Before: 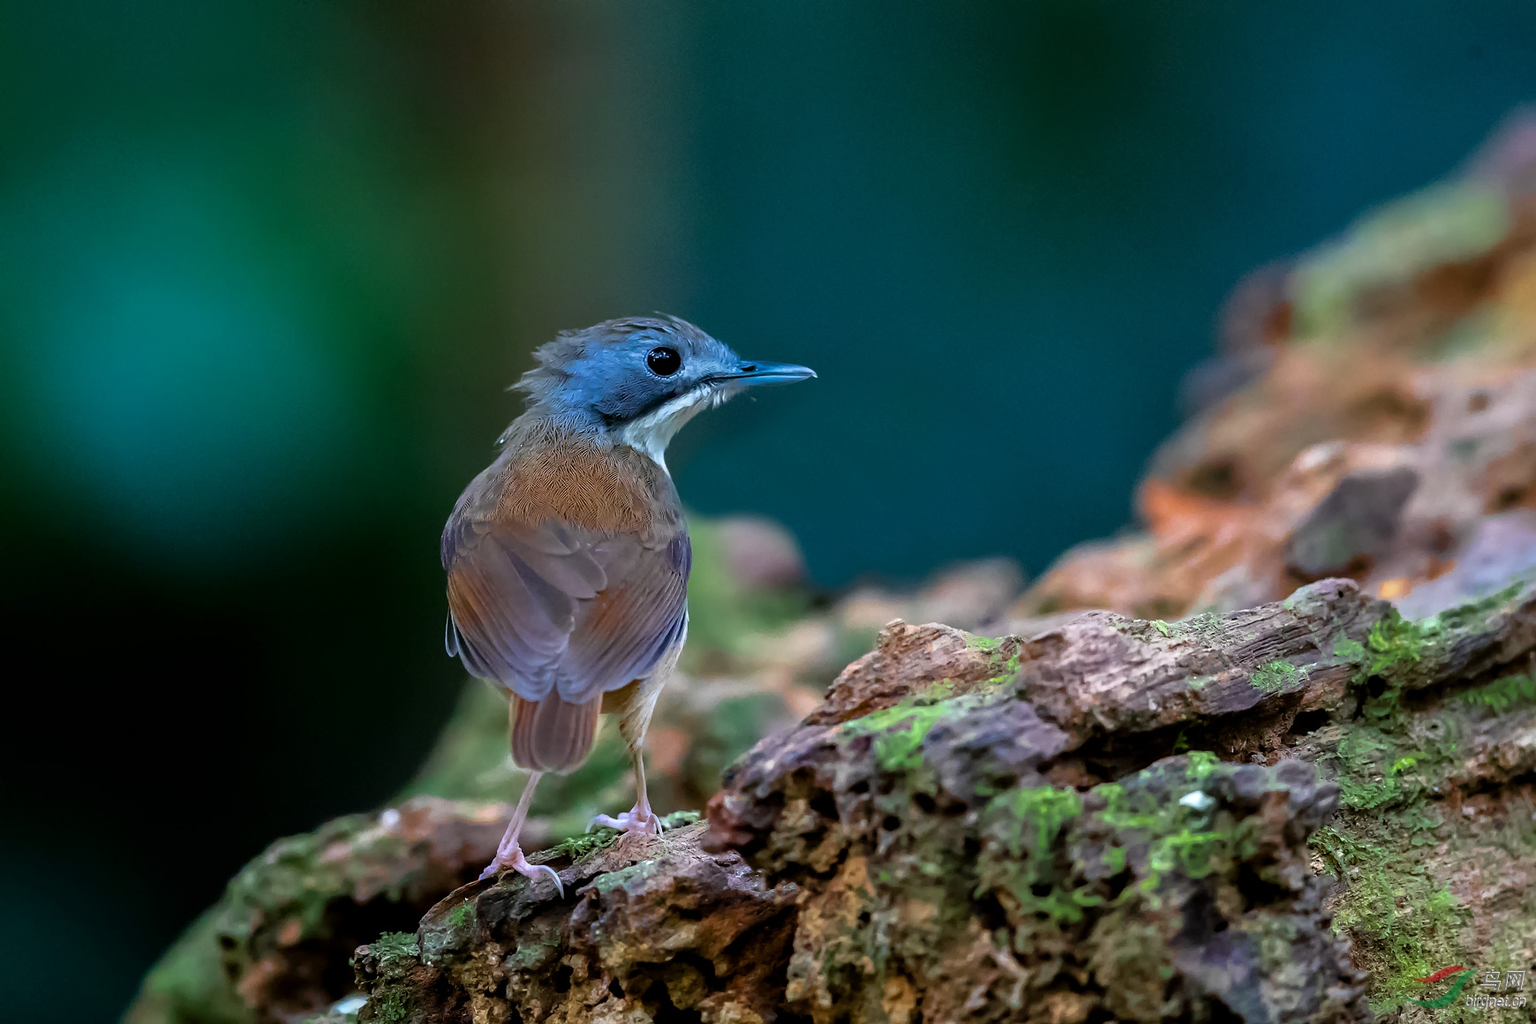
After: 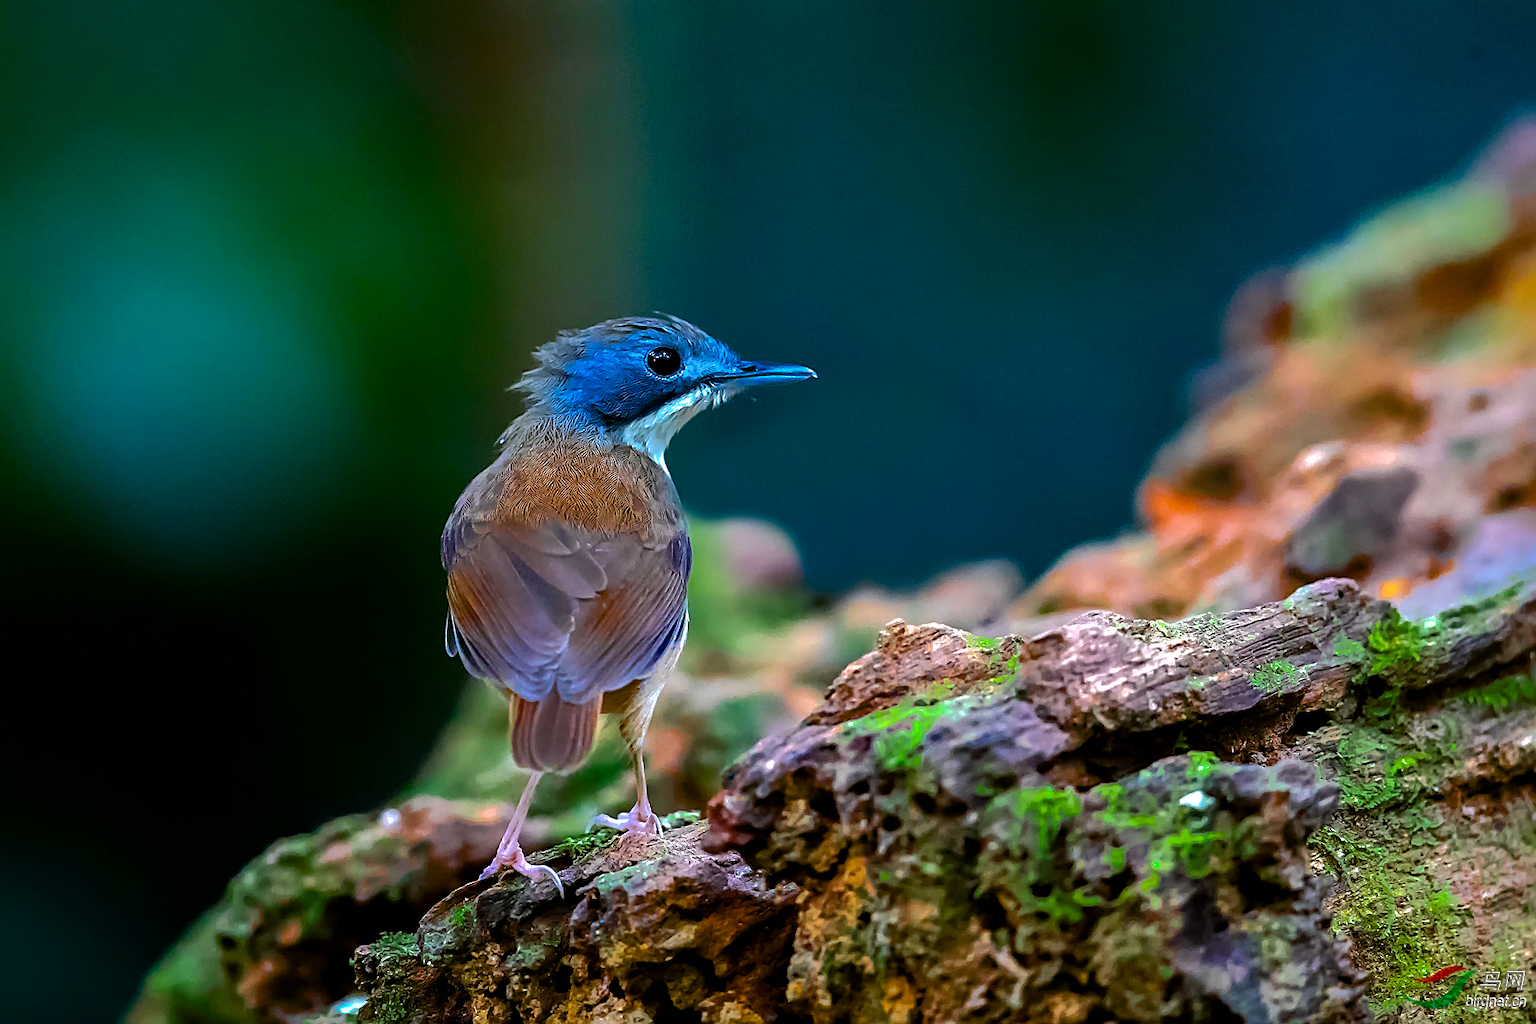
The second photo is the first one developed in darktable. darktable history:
shadows and highlights: shadows -18.3, highlights -73.35
exposure: exposure 0.294 EV, compensate highlight preservation false
sharpen: on, module defaults
color balance rgb: linear chroma grading › global chroma 14.948%, perceptual saturation grading › global saturation 14.948%, perceptual brilliance grading › global brilliance 15.367%, perceptual brilliance grading › shadows -34.189%, global vibrance 16.637%, saturation formula JzAzBz (2021)
